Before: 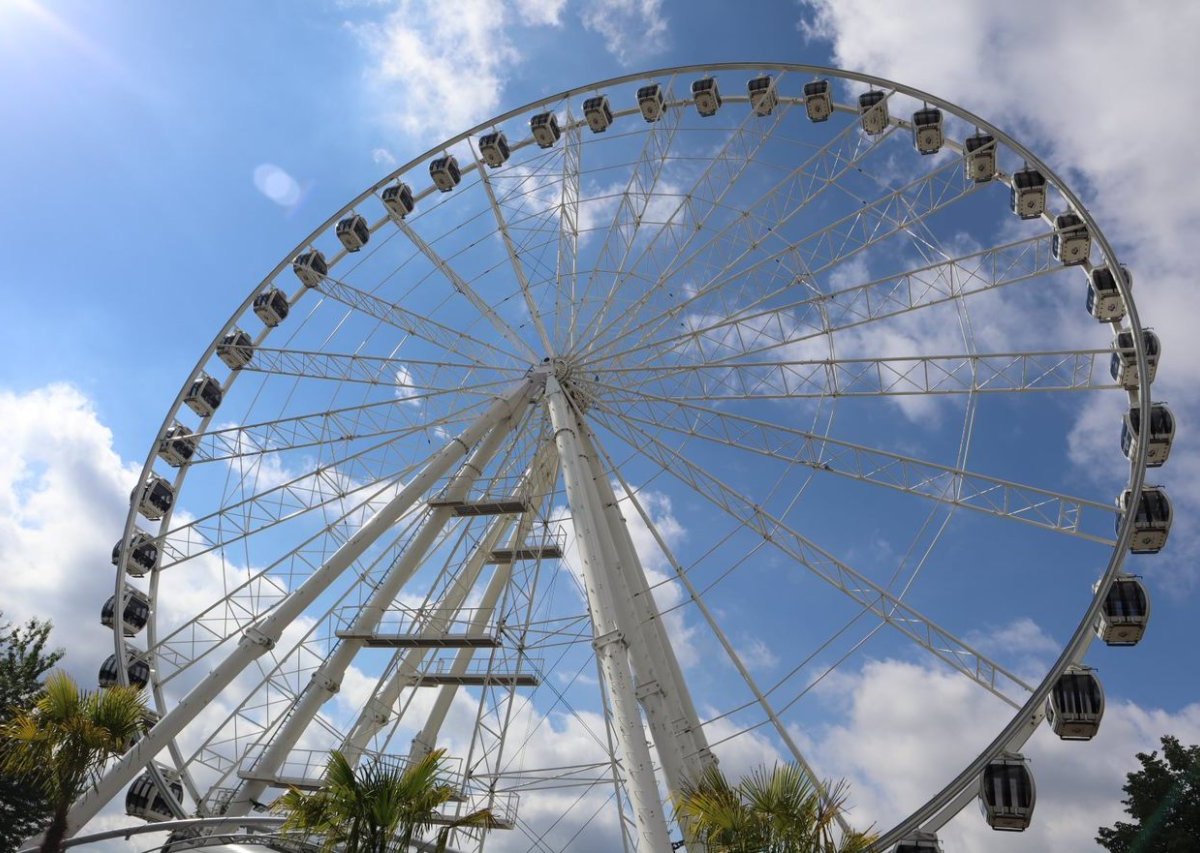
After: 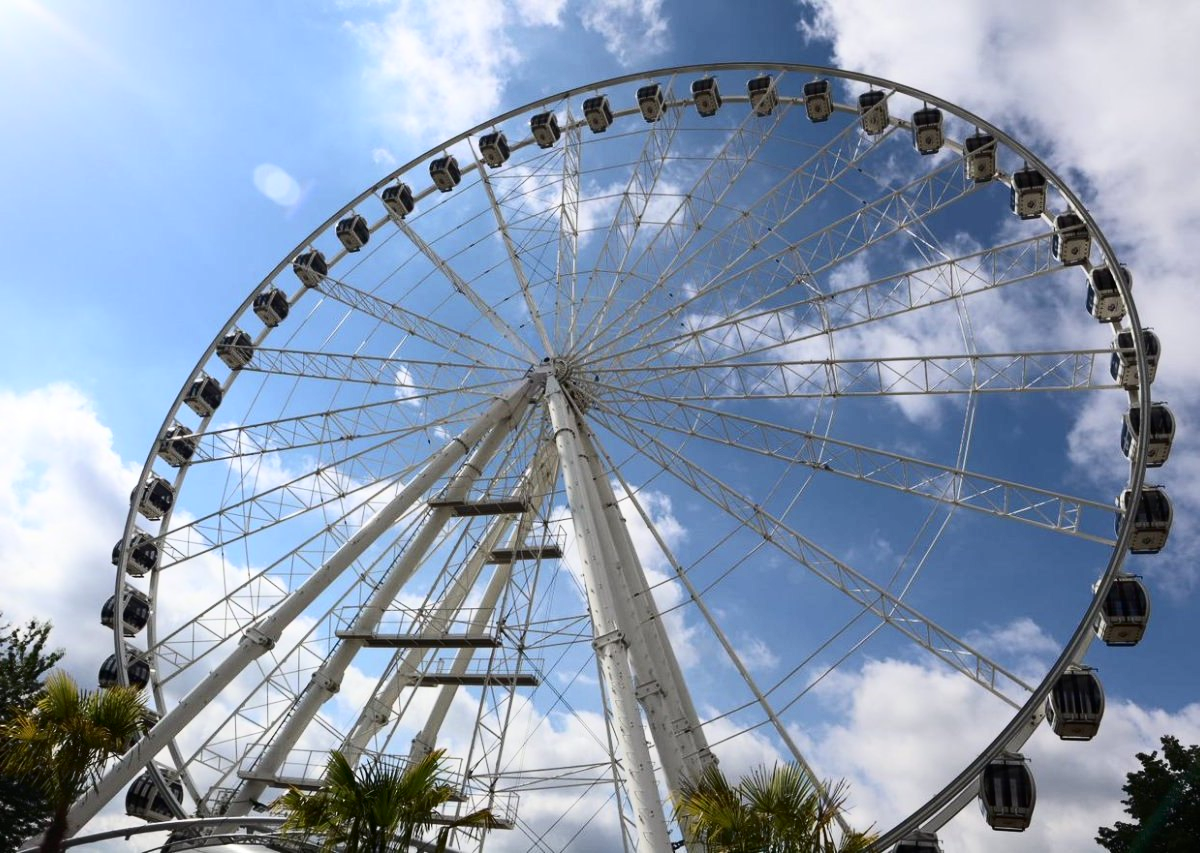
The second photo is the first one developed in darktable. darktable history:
contrast brightness saturation: contrast 0.288
exposure: black level correction 0, exposure 0 EV, compensate highlight preservation false
